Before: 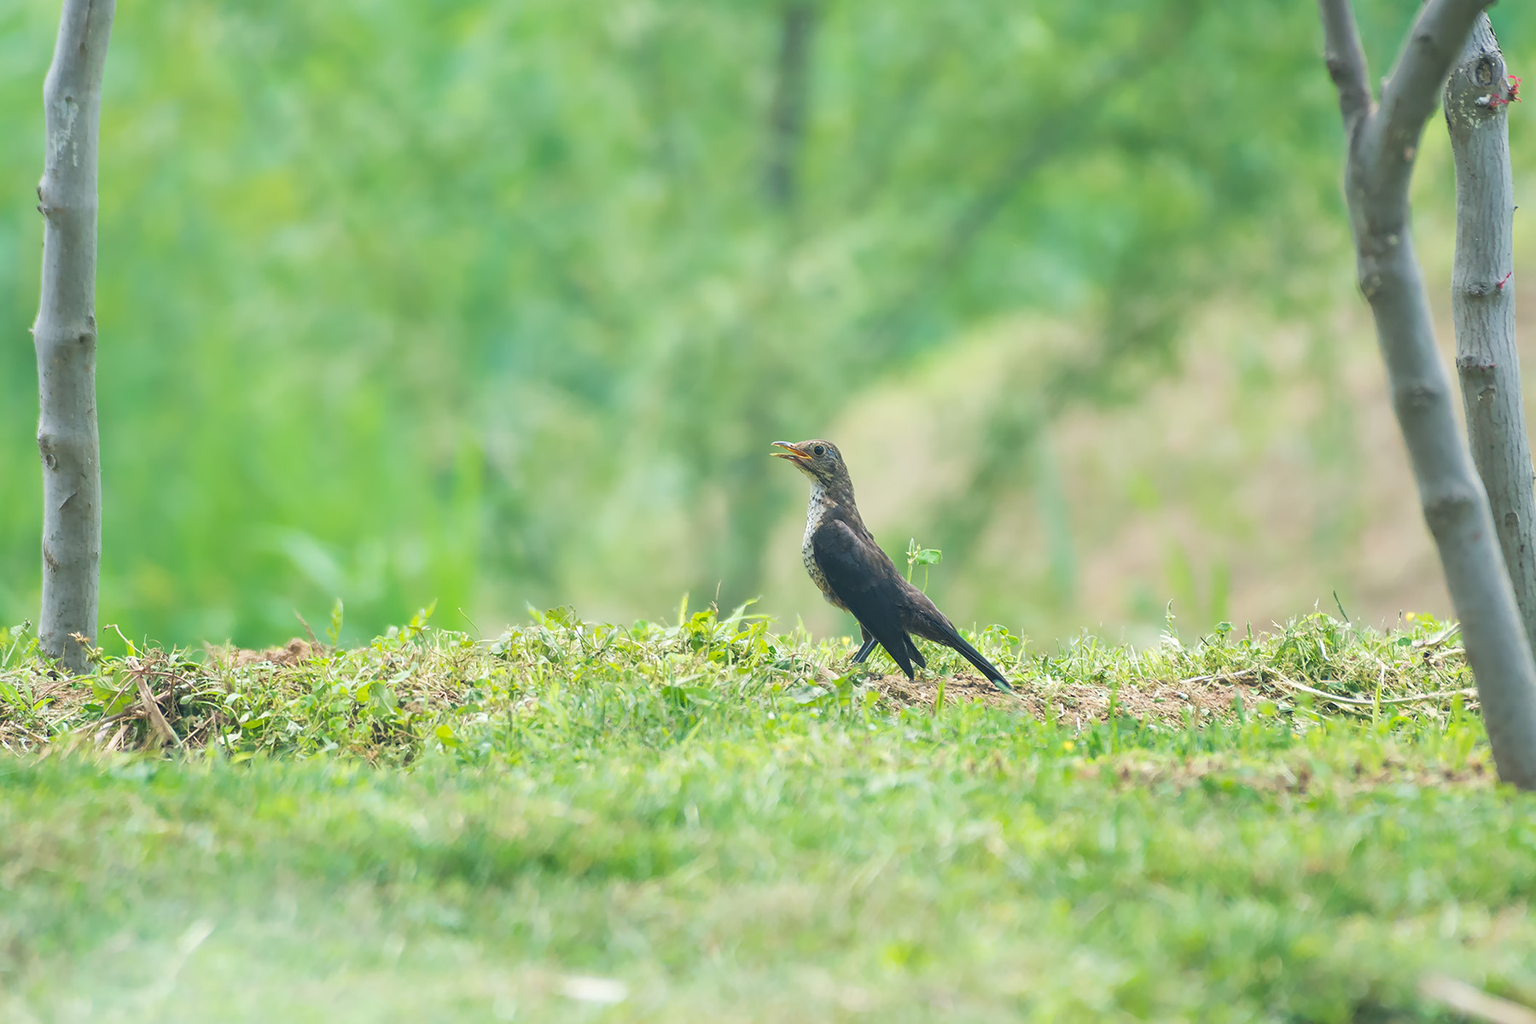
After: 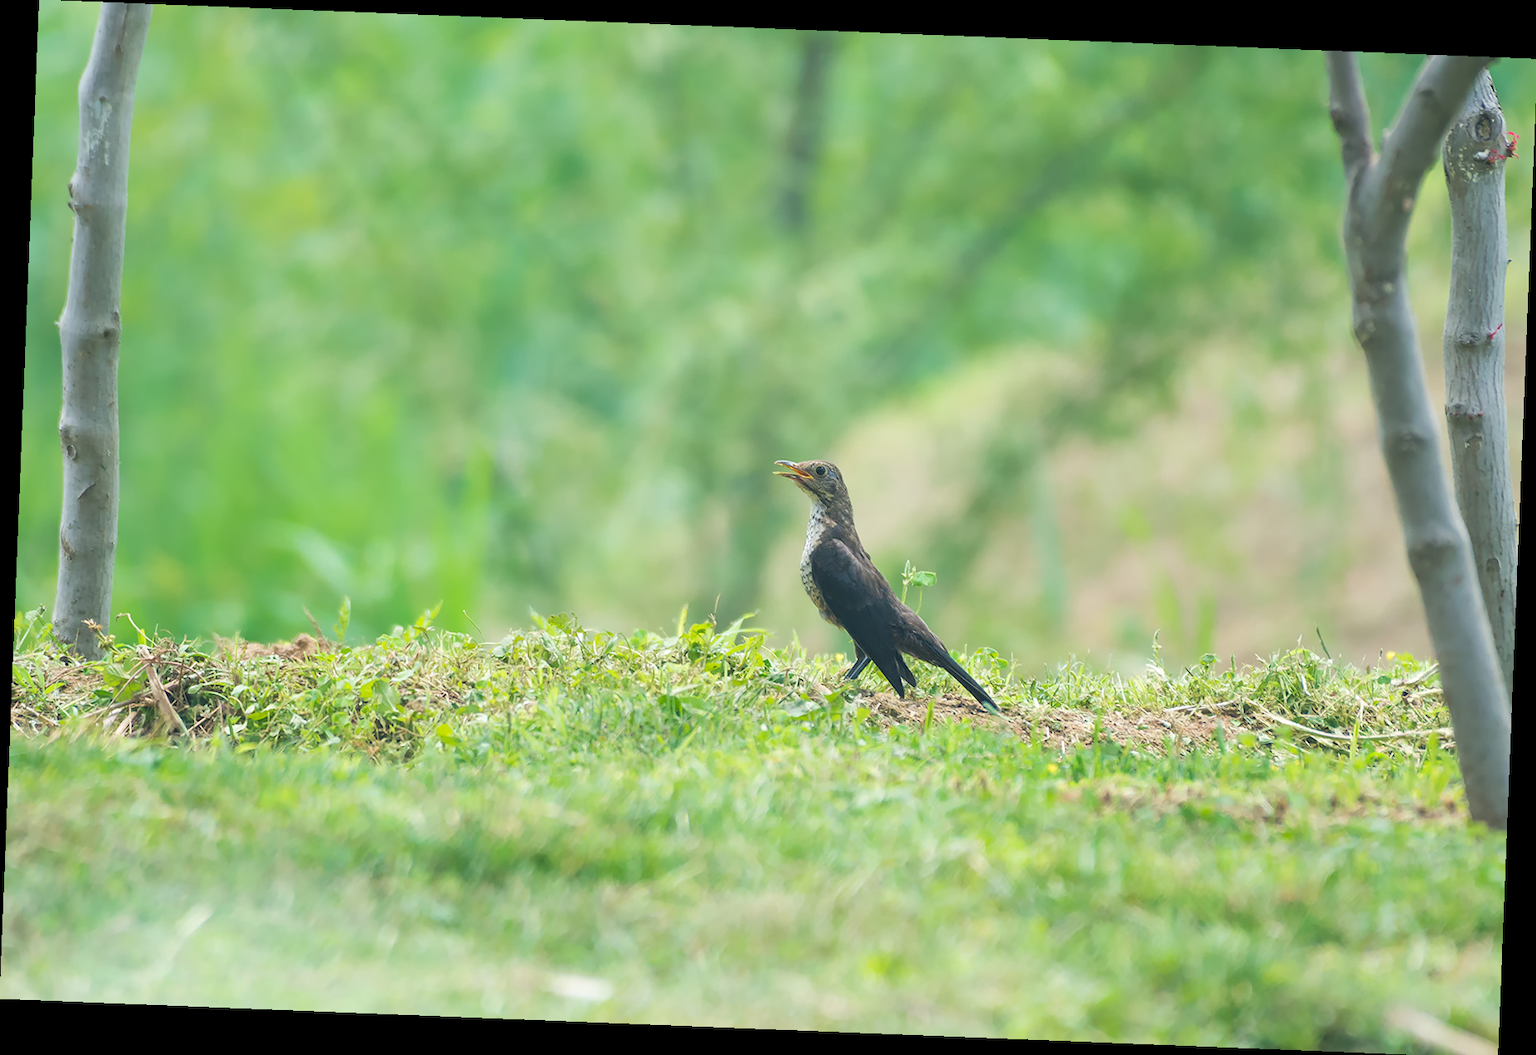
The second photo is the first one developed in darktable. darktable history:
crop: top 0.05%, bottom 0.098%
rotate and perspective: rotation 2.27°, automatic cropping off
